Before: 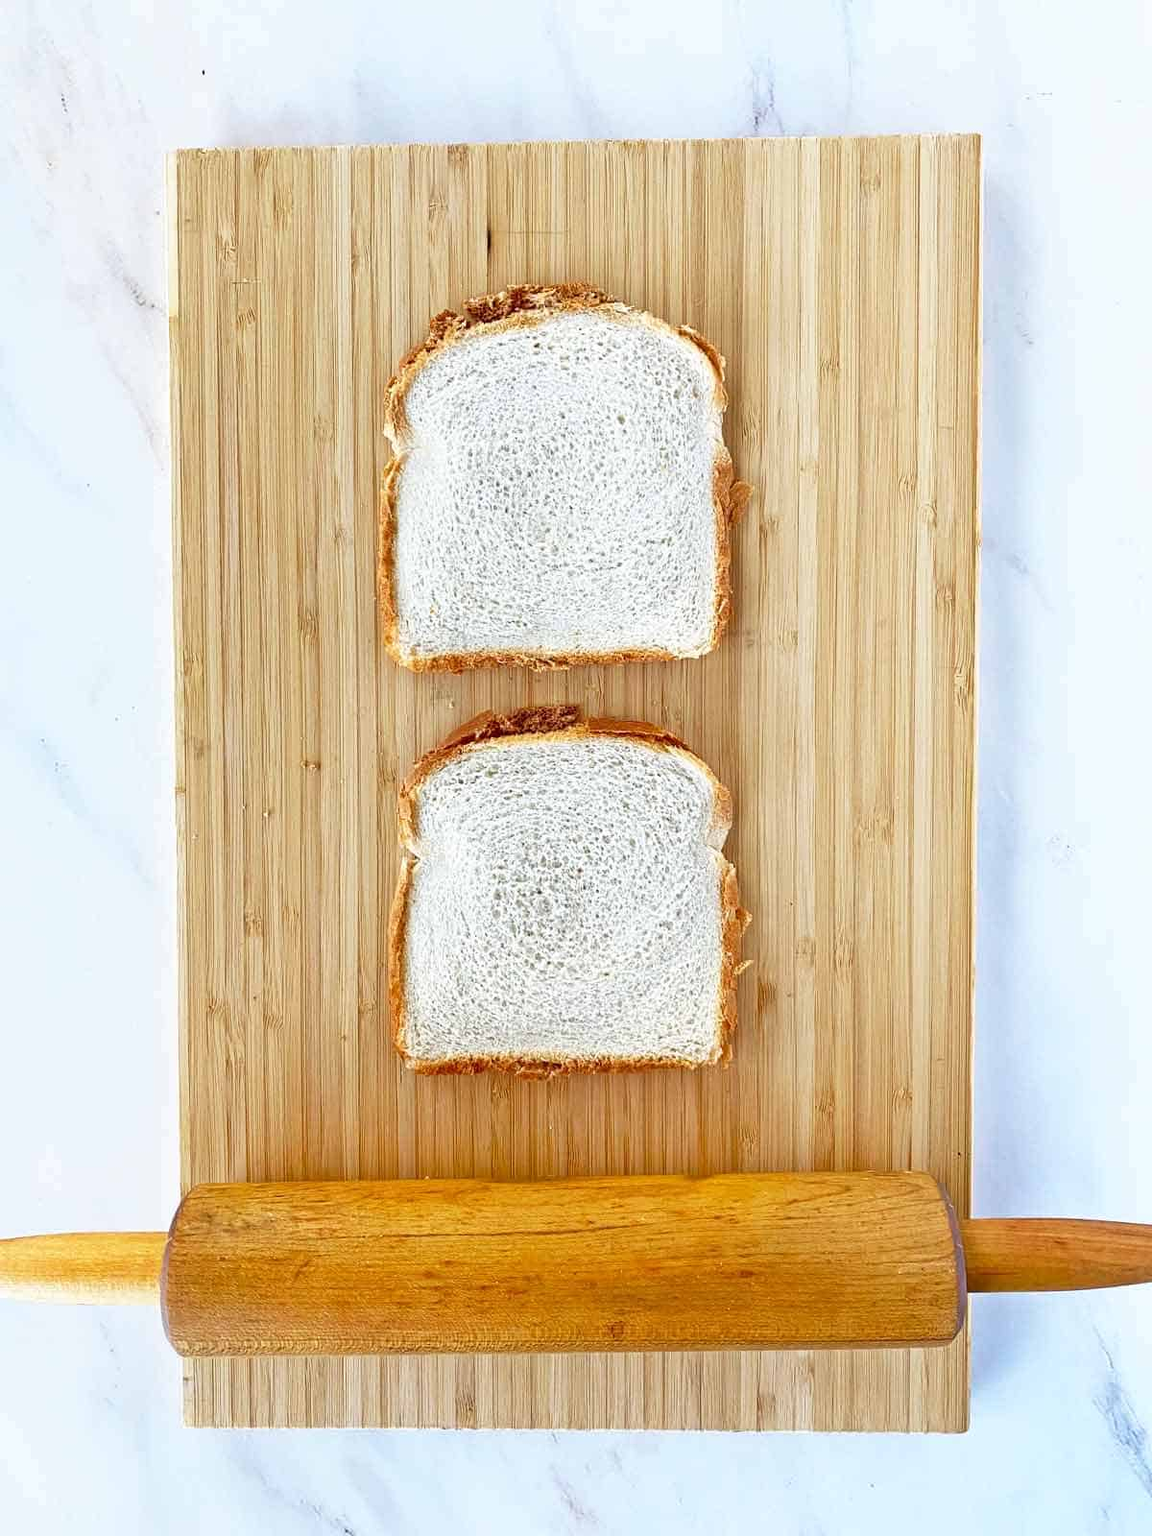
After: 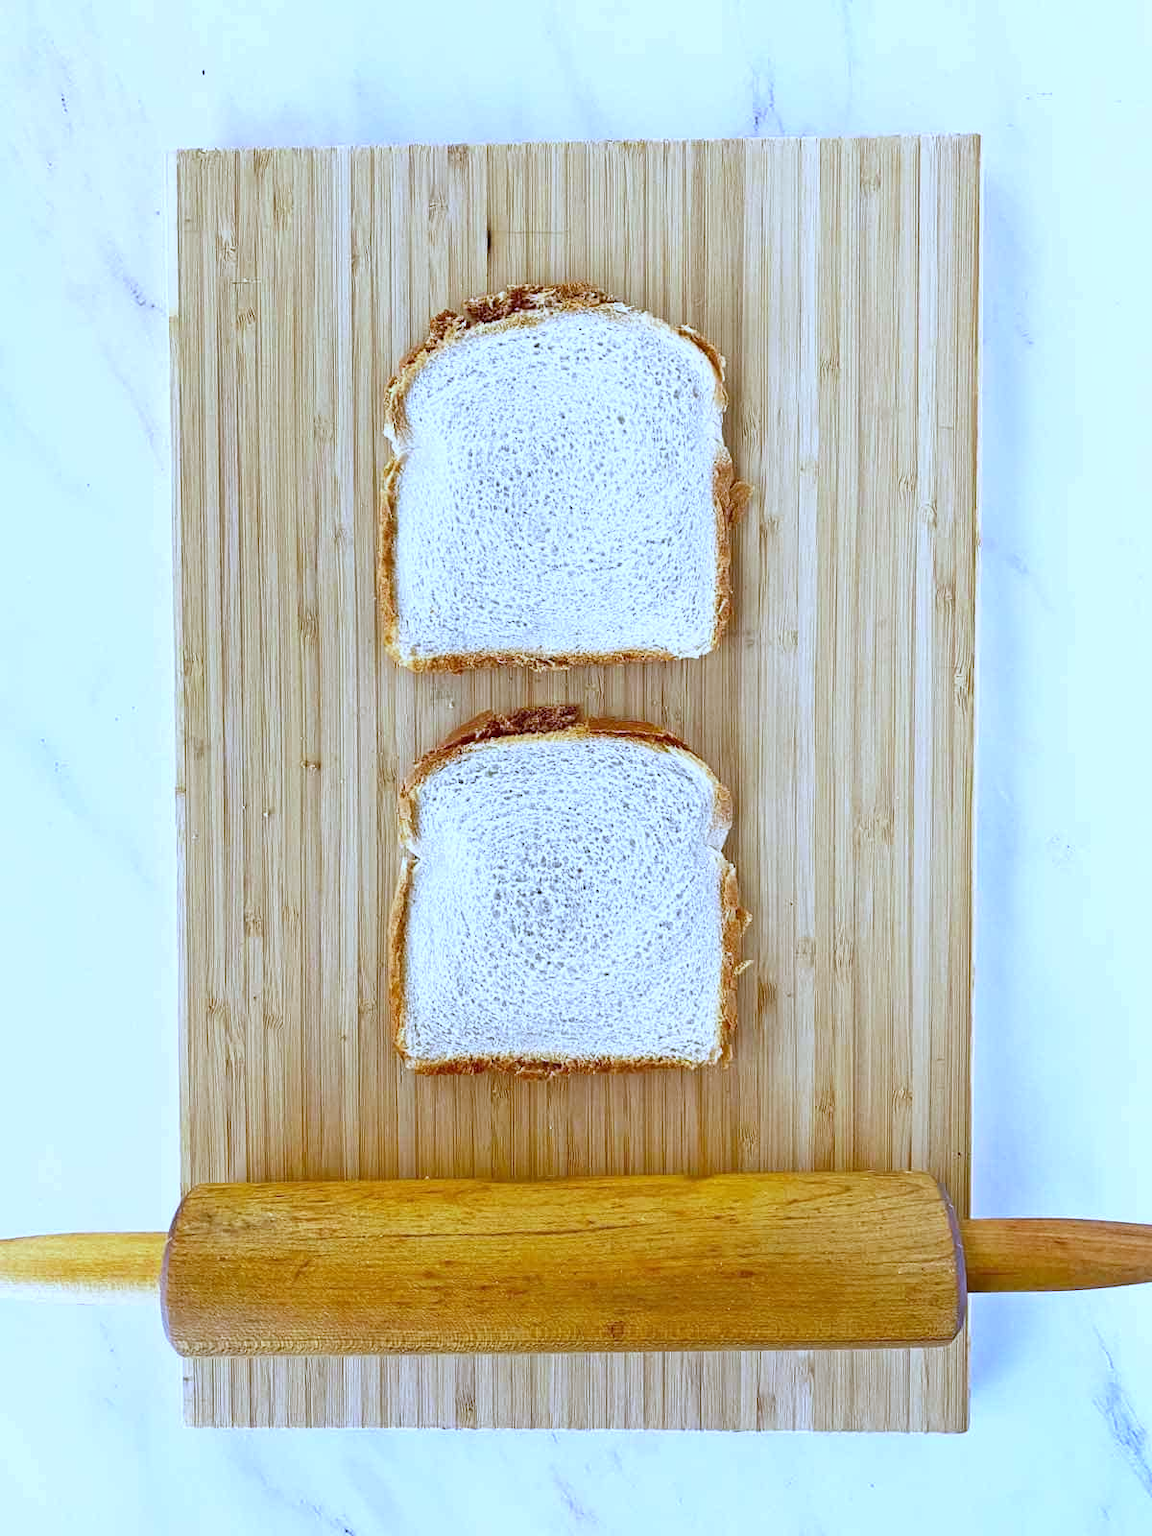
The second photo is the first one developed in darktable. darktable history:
tone equalizer: on, module defaults
white balance: red 0.871, blue 1.249
